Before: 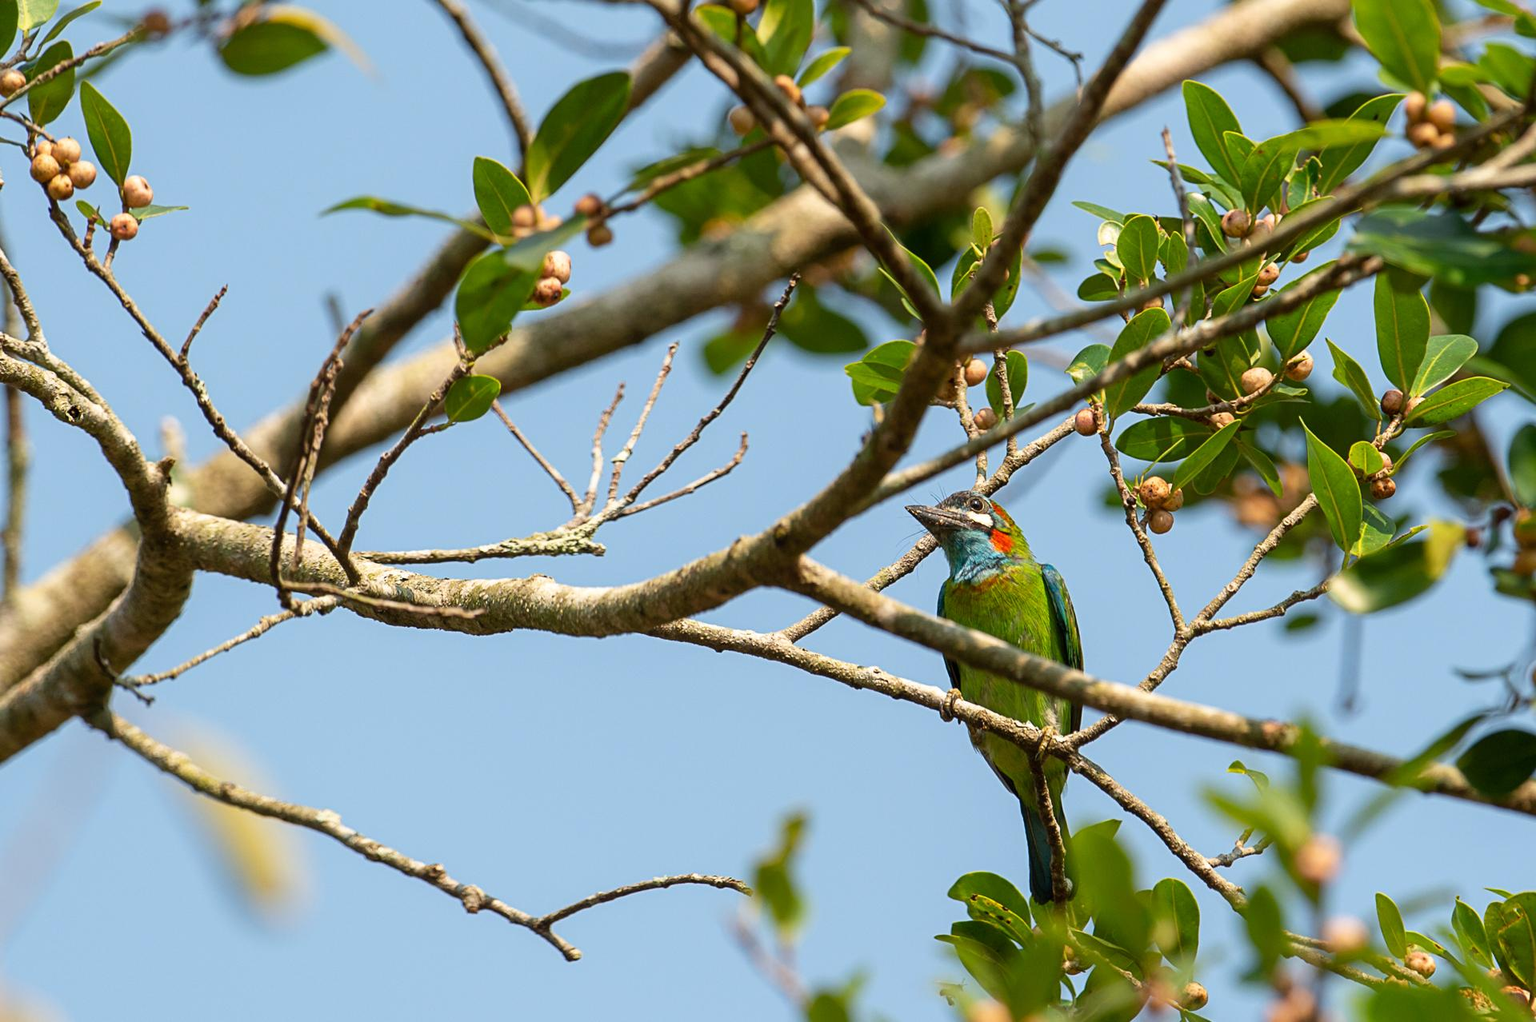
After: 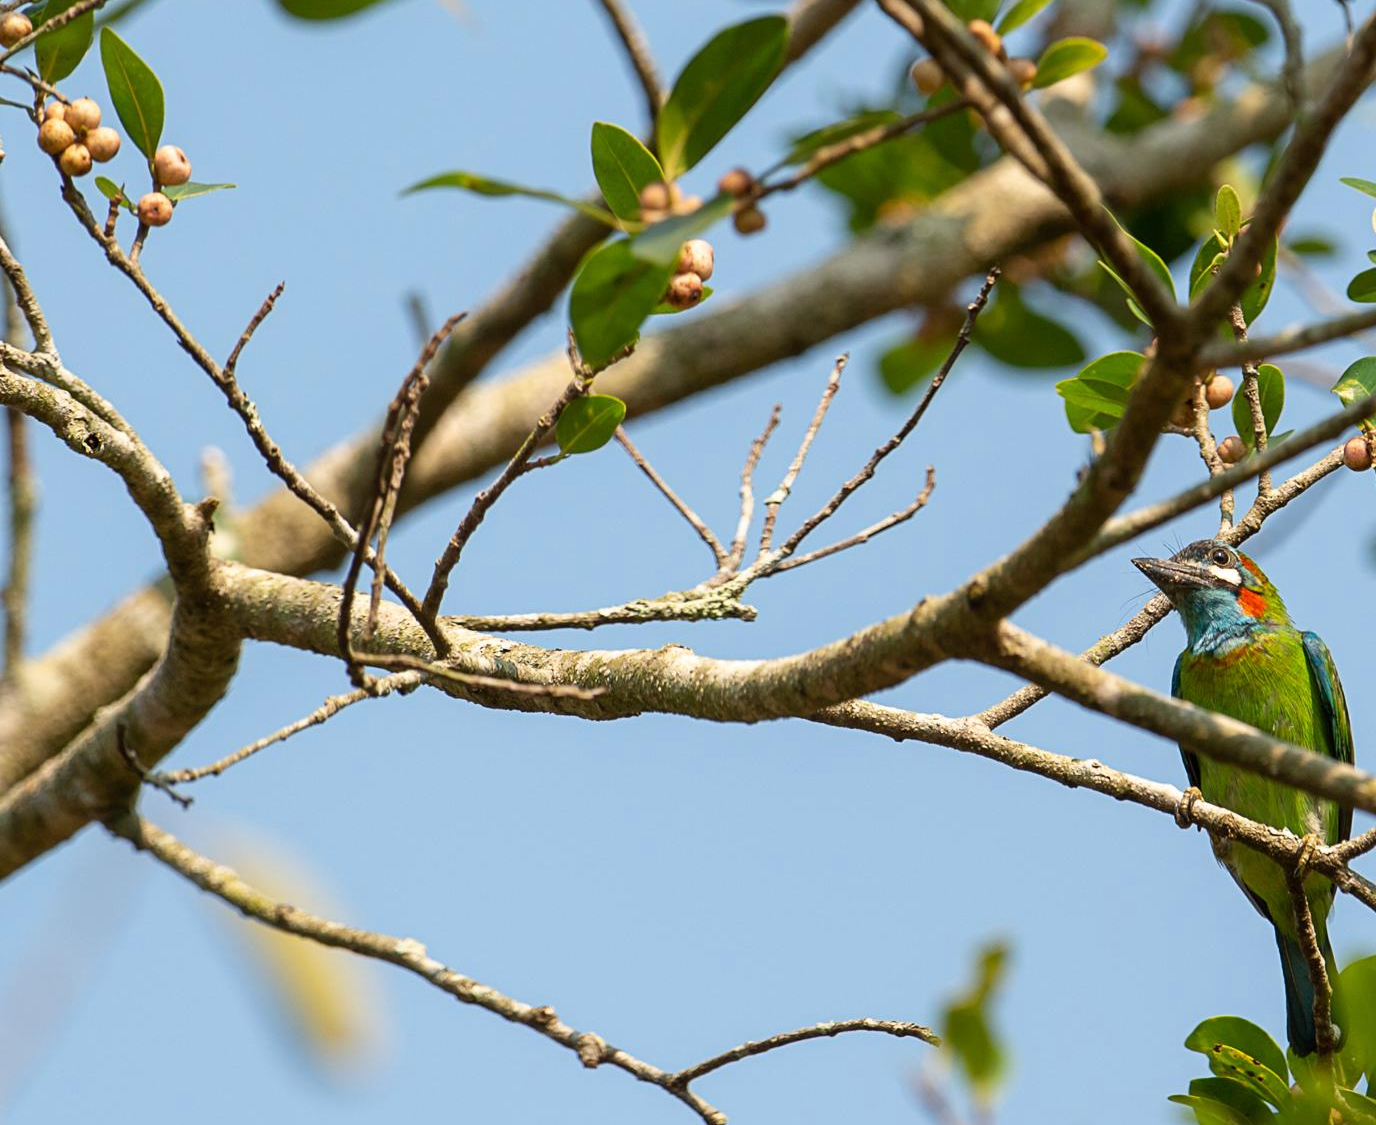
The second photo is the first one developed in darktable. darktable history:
crop: top 5.803%, right 27.864%, bottom 5.804%
color contrast: green-magenta contrast 0.96
